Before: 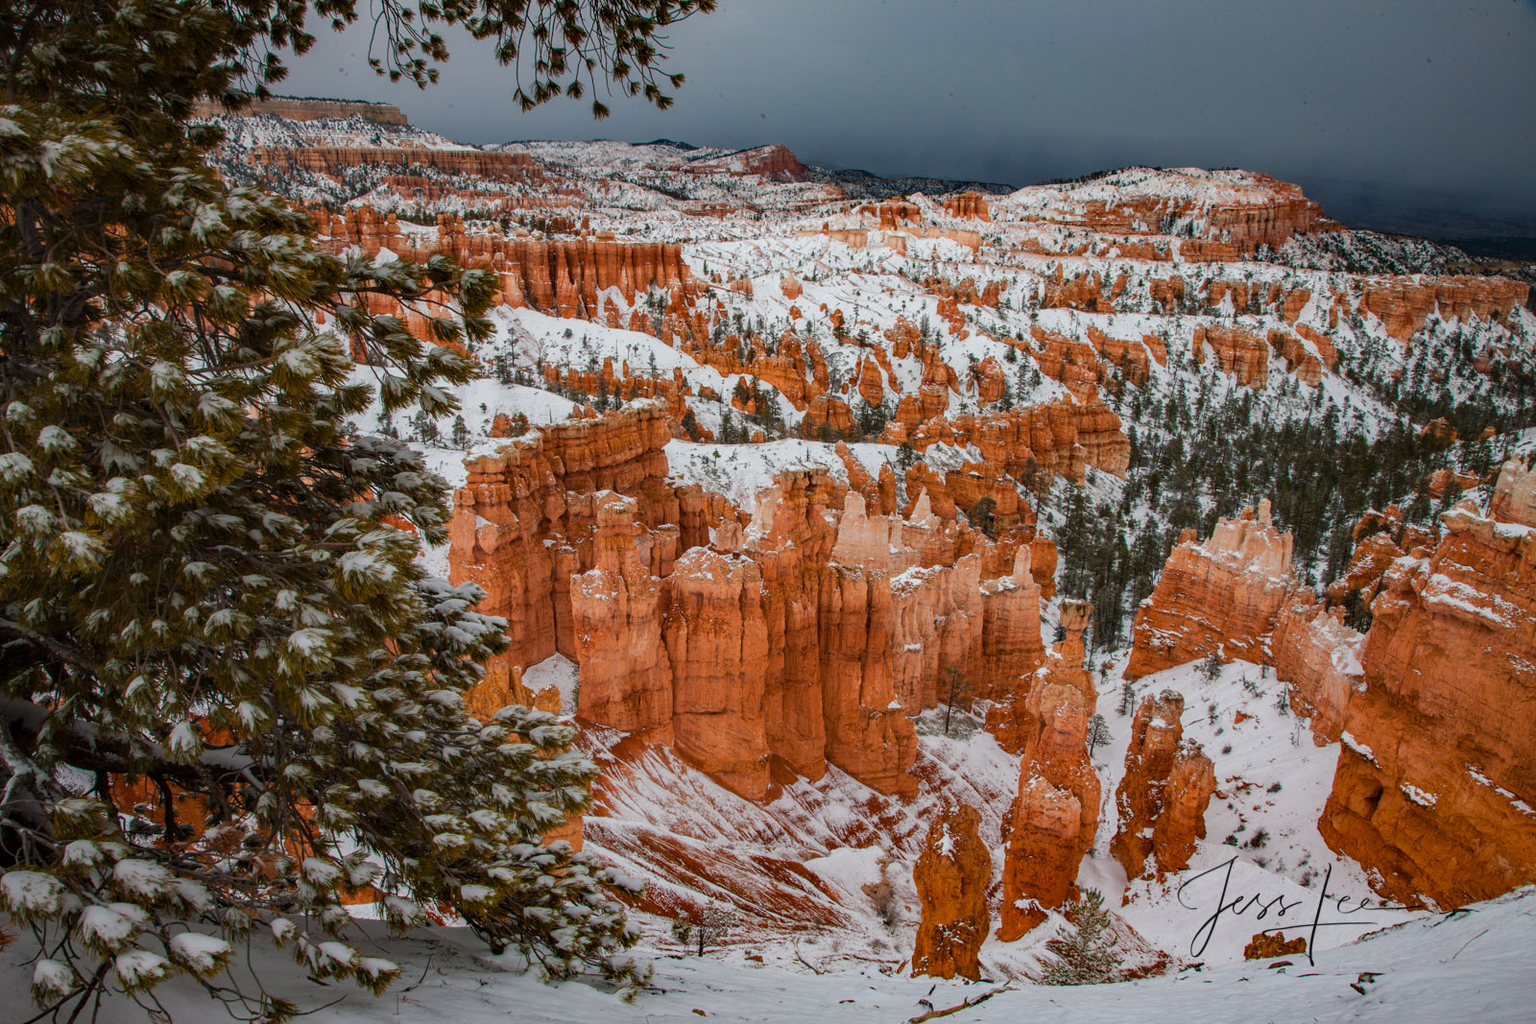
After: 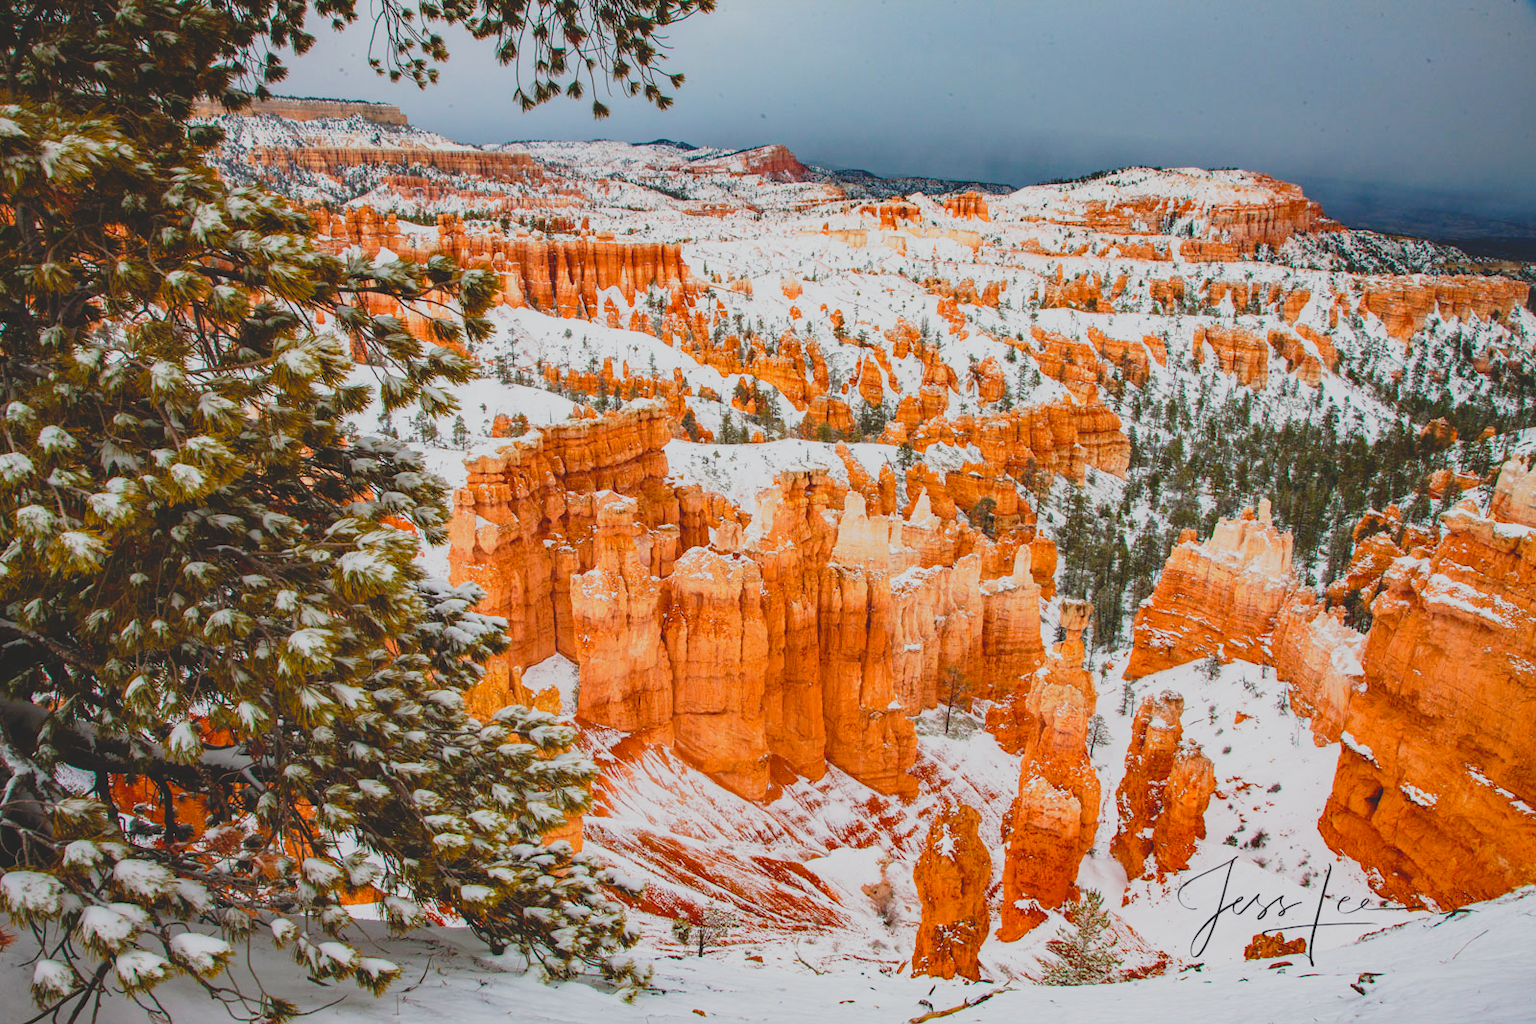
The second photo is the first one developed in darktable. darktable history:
base curve: curves: ch0 [(0, 0) (0.012, 0.01) (0.073, 0.168) (0.31, 0.711) (0.645, 0.957) (1, 1)], preserve colors none
contrast brightness saturation: contrast -0.283
